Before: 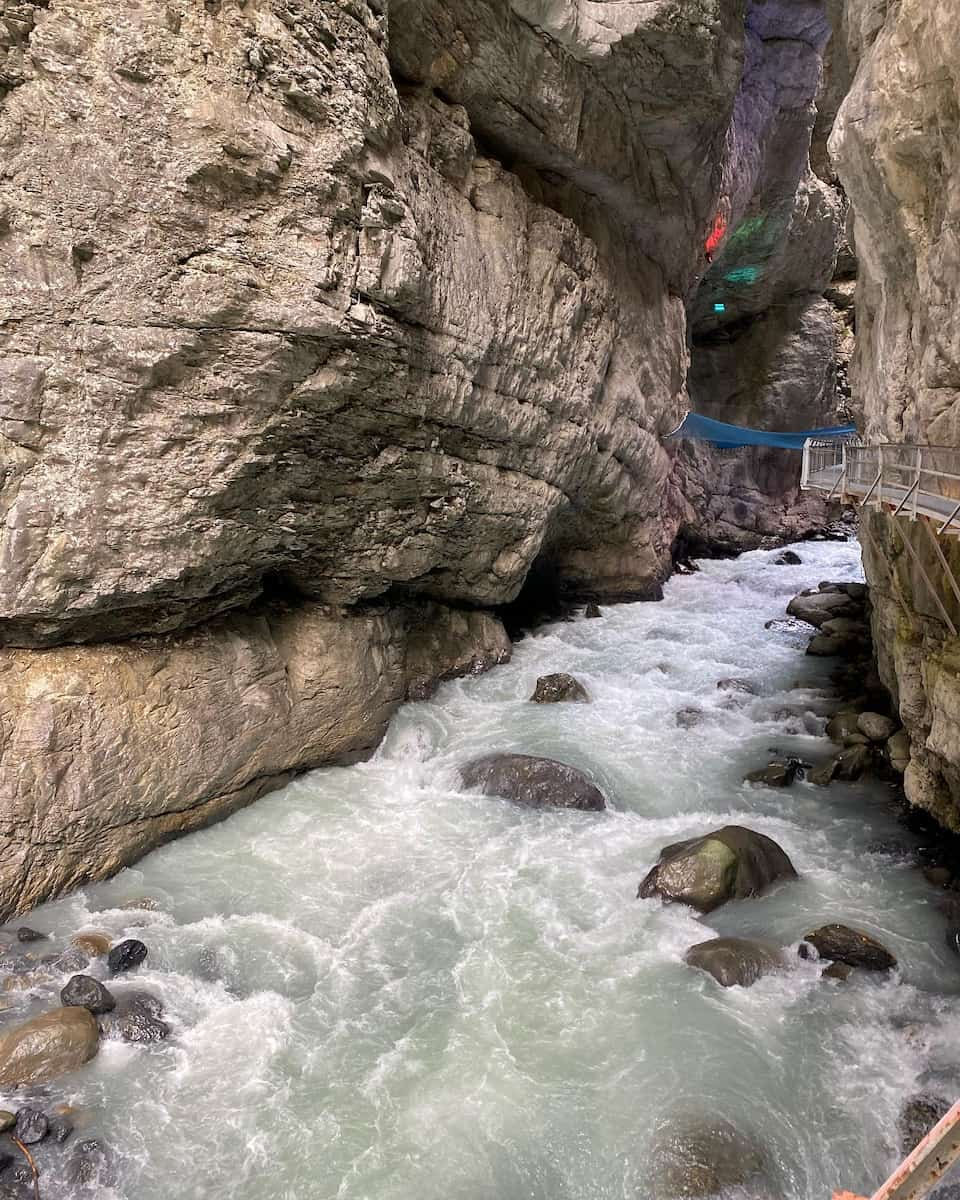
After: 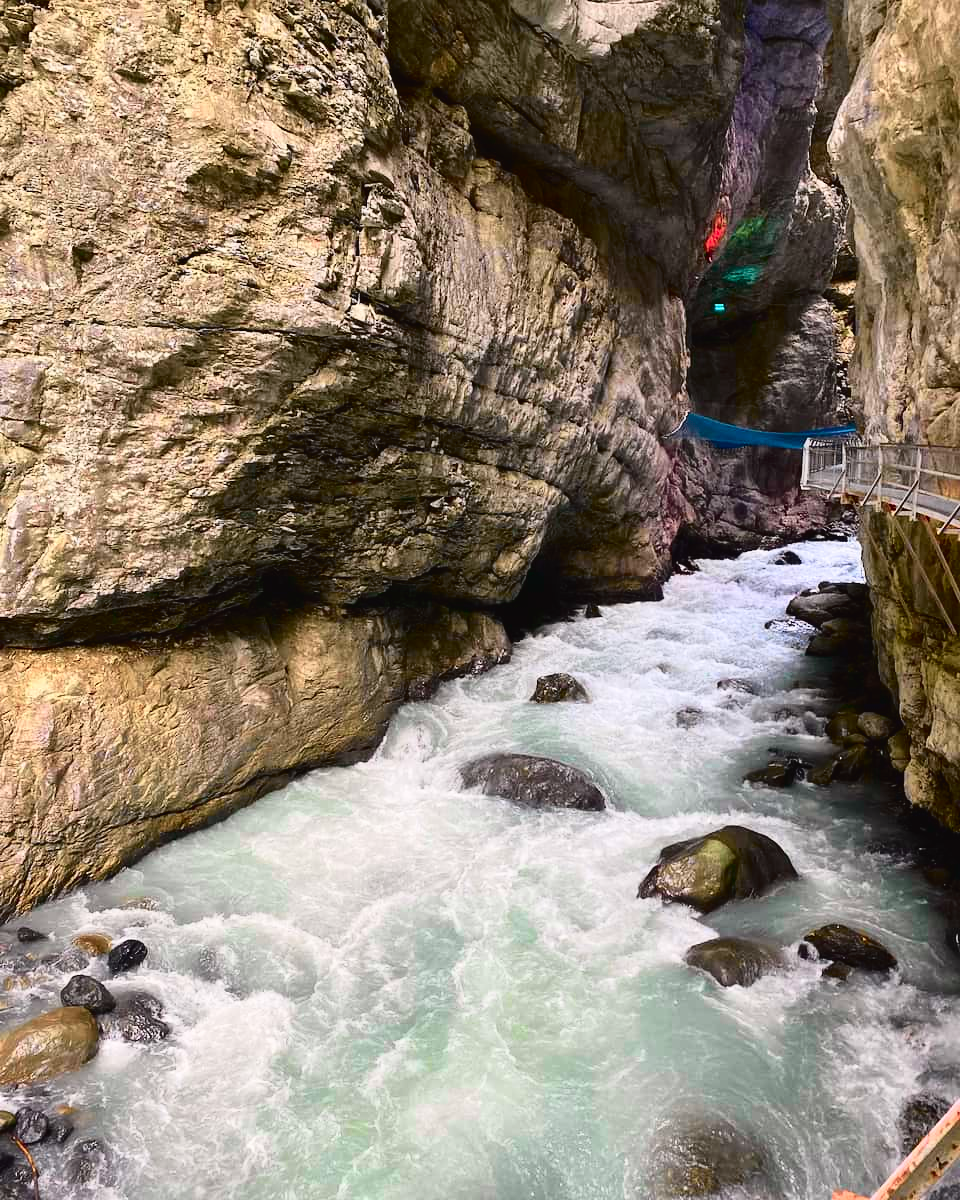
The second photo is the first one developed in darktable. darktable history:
tone equalizer: on, module defaults
tone curve: curves: ch0 [(0, 0.023) (0.137, 0.069) (0.249, 0.163) (0.487, 0.491) (0.778, 0.858) (0.896, 0.94) (1, 0.988)]; ch1 [(0, 0) (0.396, 0.369) (0.483, 0.459) (0.498, 0.5) (0.515, 0.517) (0.562, 0.6) (0.611, 0.667) (0.692, 0.744) (0.798, 0.863) (1, 1)]; ch2 [(0, 0) (0.426, 0.398) (0.483, 0.481) (0.503, 0.503) (0.526, 0.527) (0.549, 0.59) (0.62, 0.666) (0.705, 0.755) (0.985, 0.966)], color space Lab, independent channels
